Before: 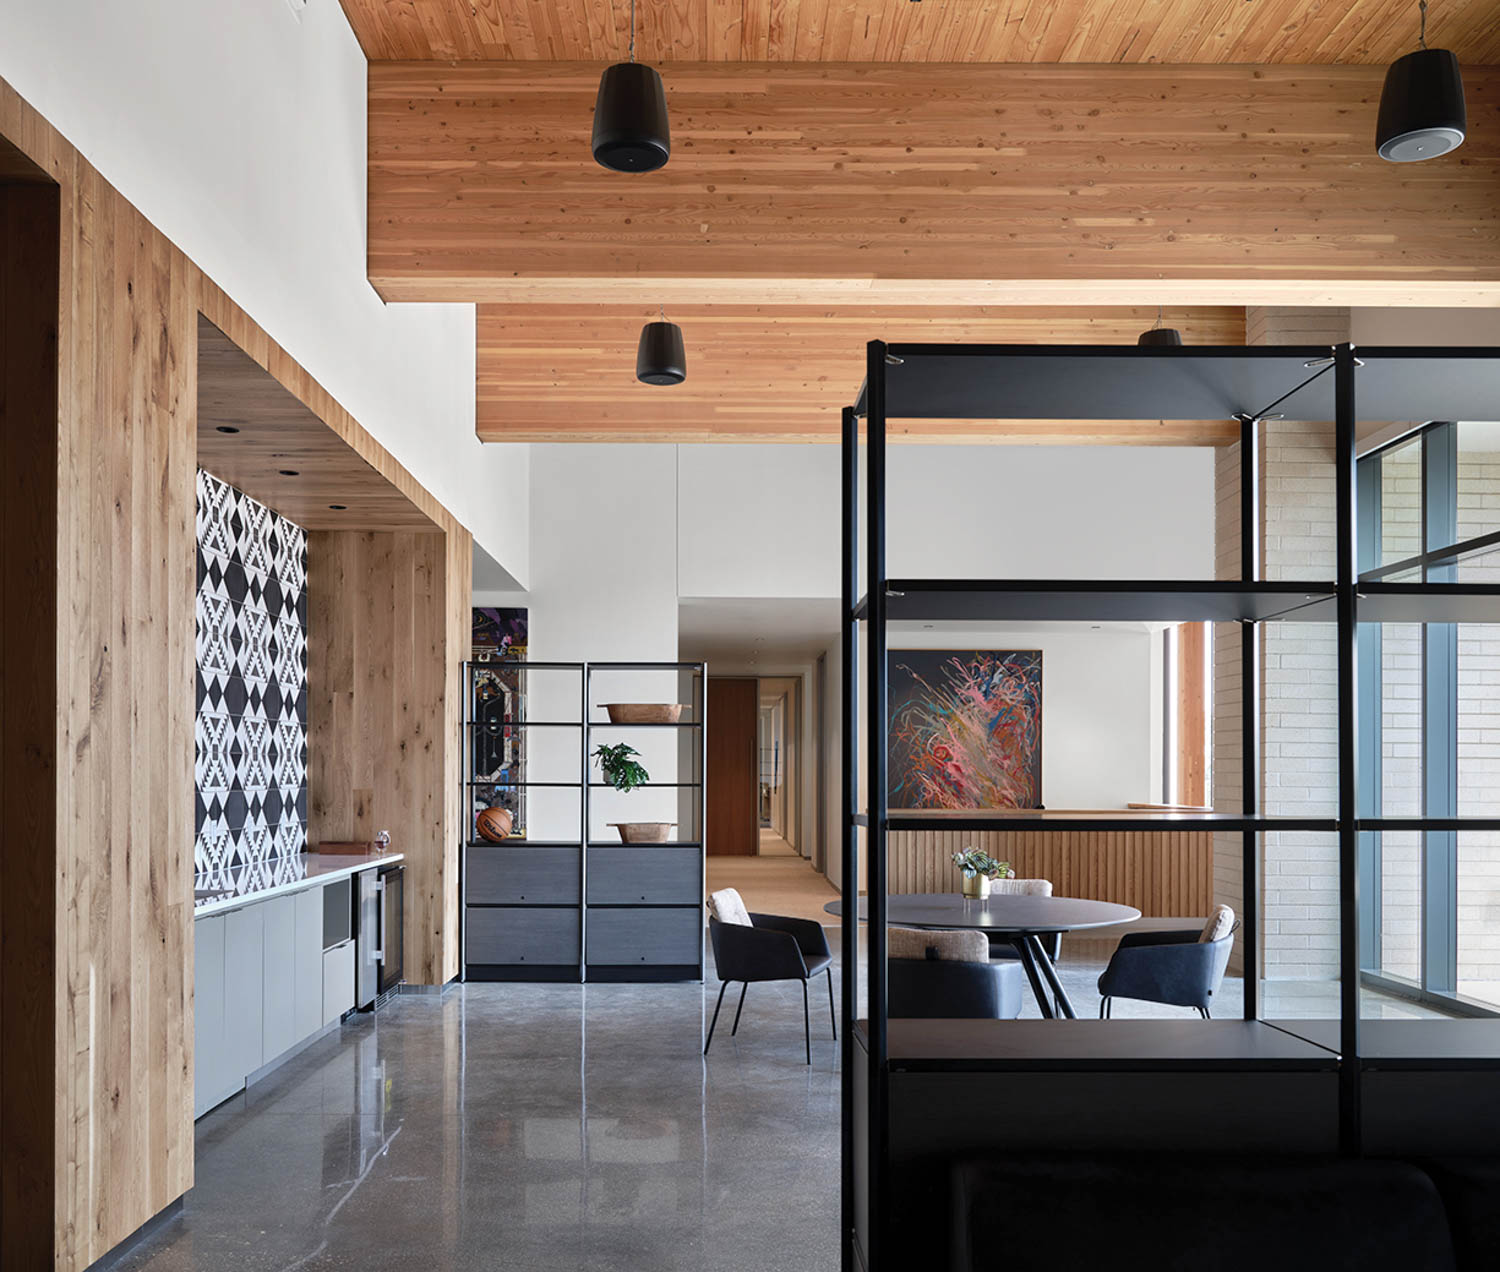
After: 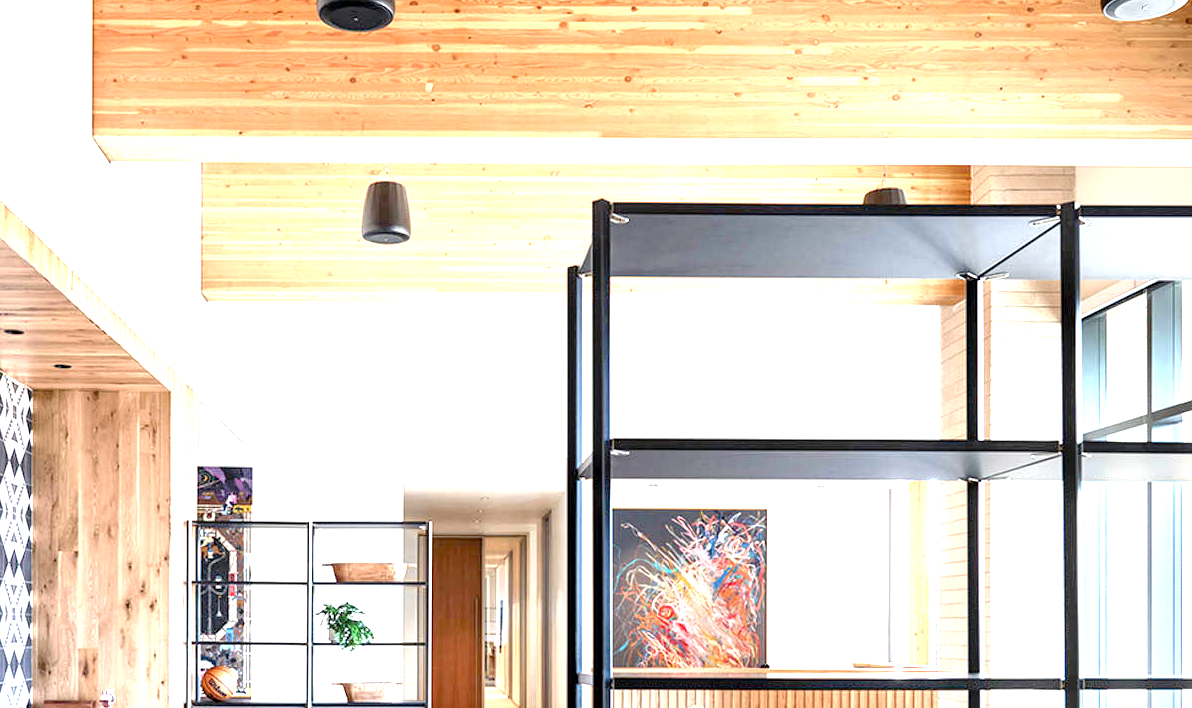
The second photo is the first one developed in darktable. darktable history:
crop: left 18.38%, top 11.092%, right 2.134%, bottom 33.217%
exposure: black level correction 0.005, exposure 2.084 EV, compensate highlight preservation false
local contrast: on, module defaults
